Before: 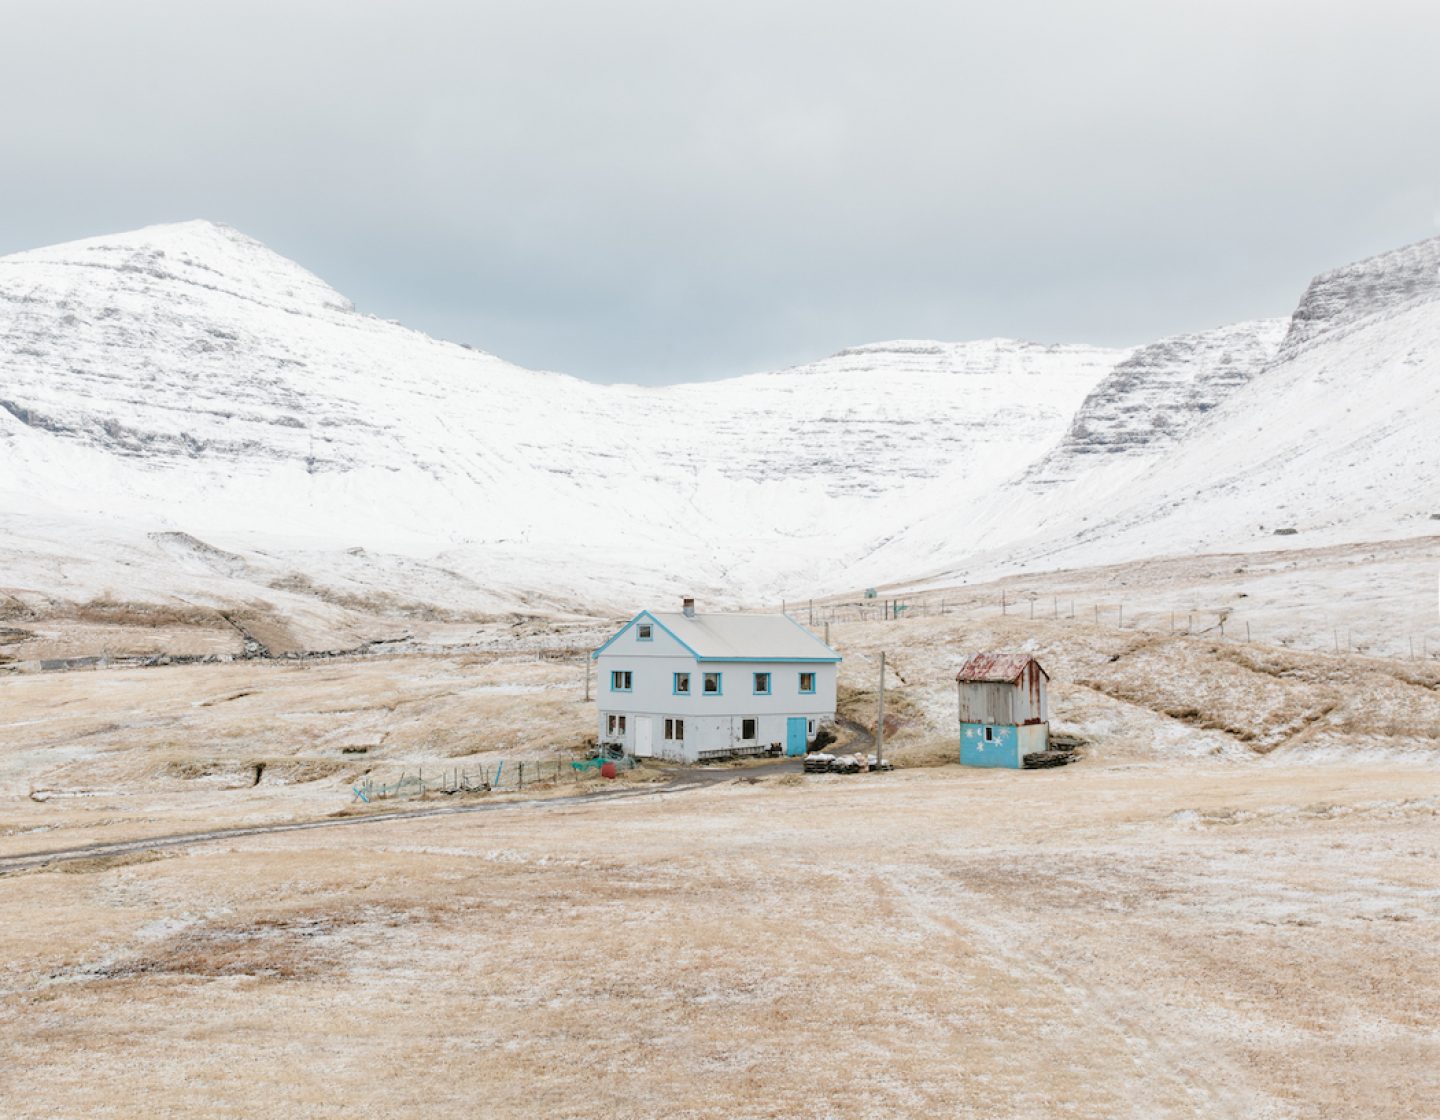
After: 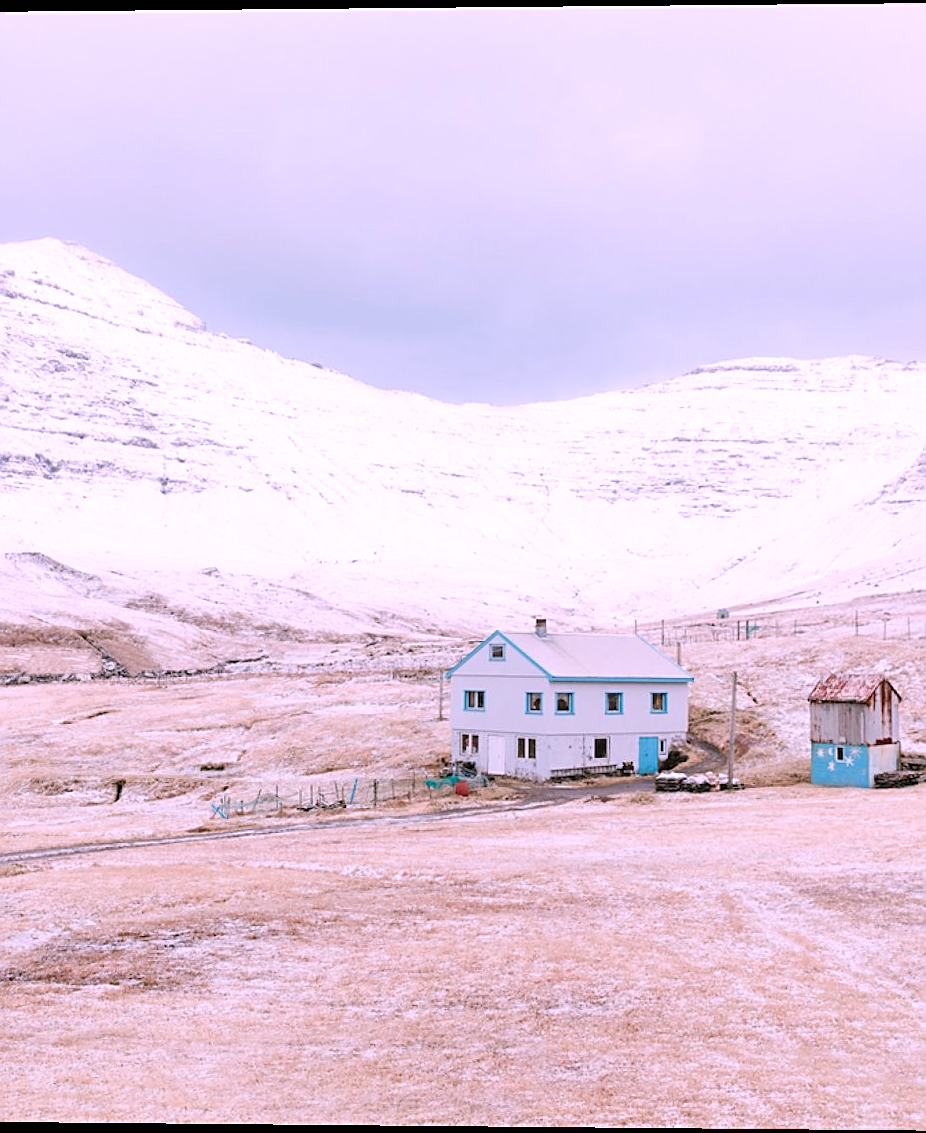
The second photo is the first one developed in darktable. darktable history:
crop: left 10.644%, right 26.528%
color correction: highlights a* -4.18, highlights b* -10.81
white balance: red 1.188, blue 1.11
rotate and perspective: lens shift (vertical) 0.048, lens shift (horizontal) -0.024, automatic cropping off
tone equalizer: on, module defaults
sharpen: on, module defaults
